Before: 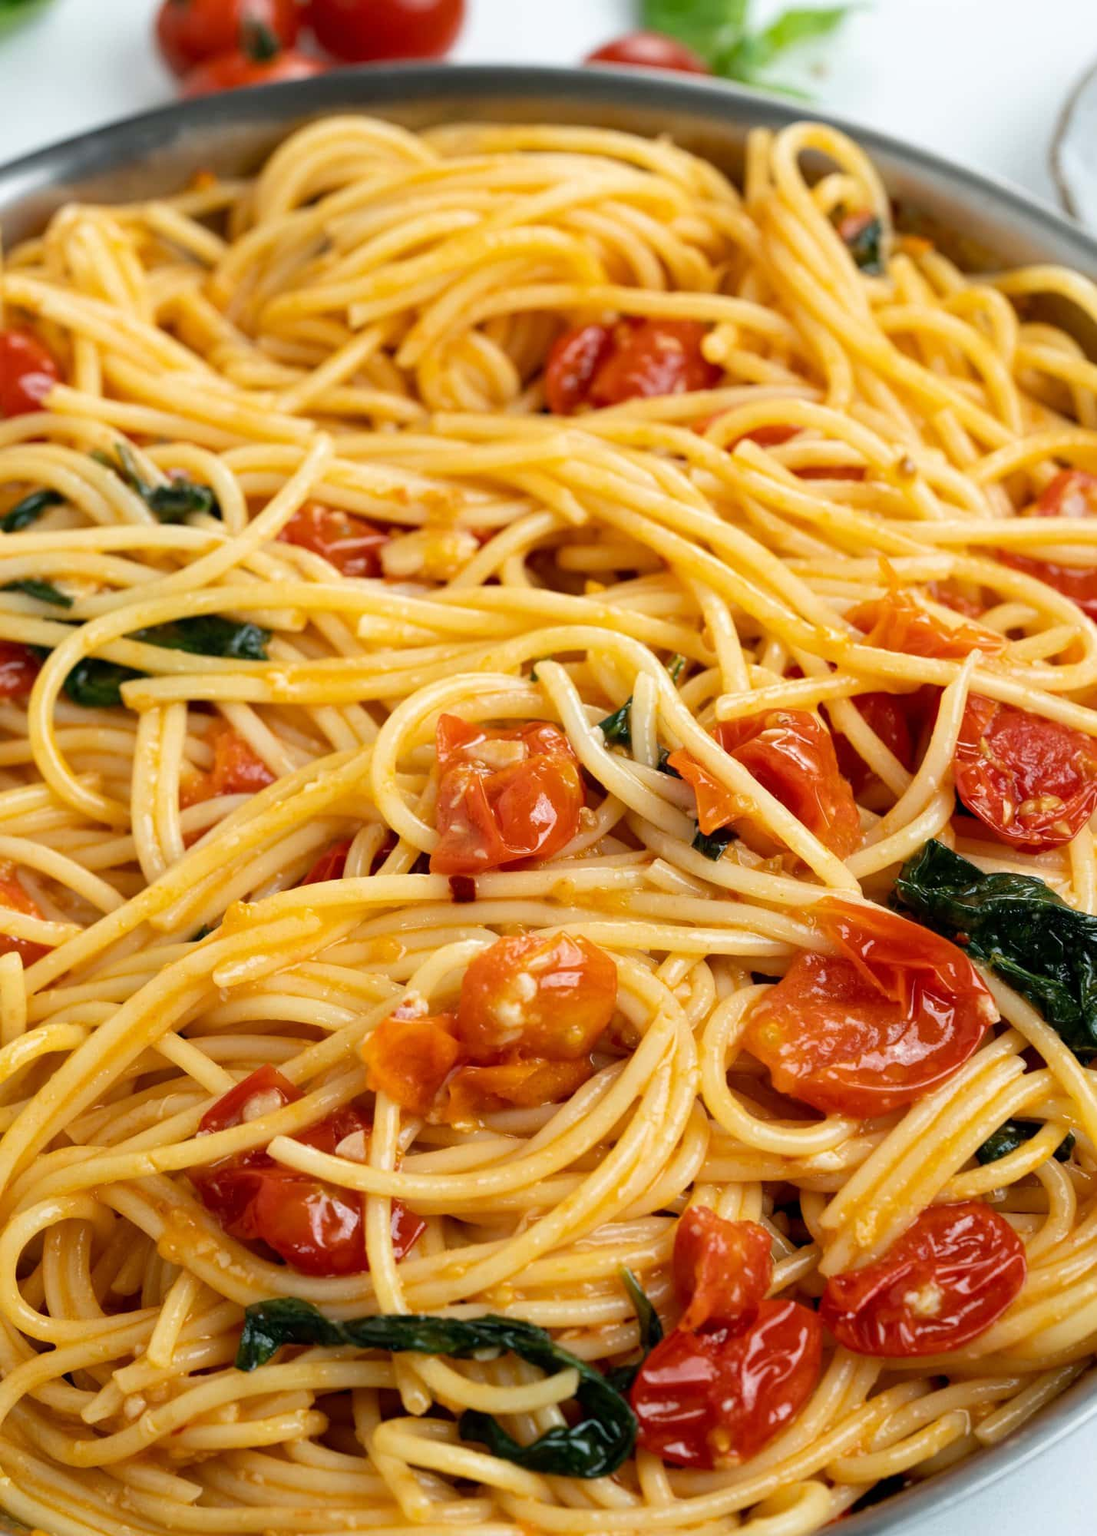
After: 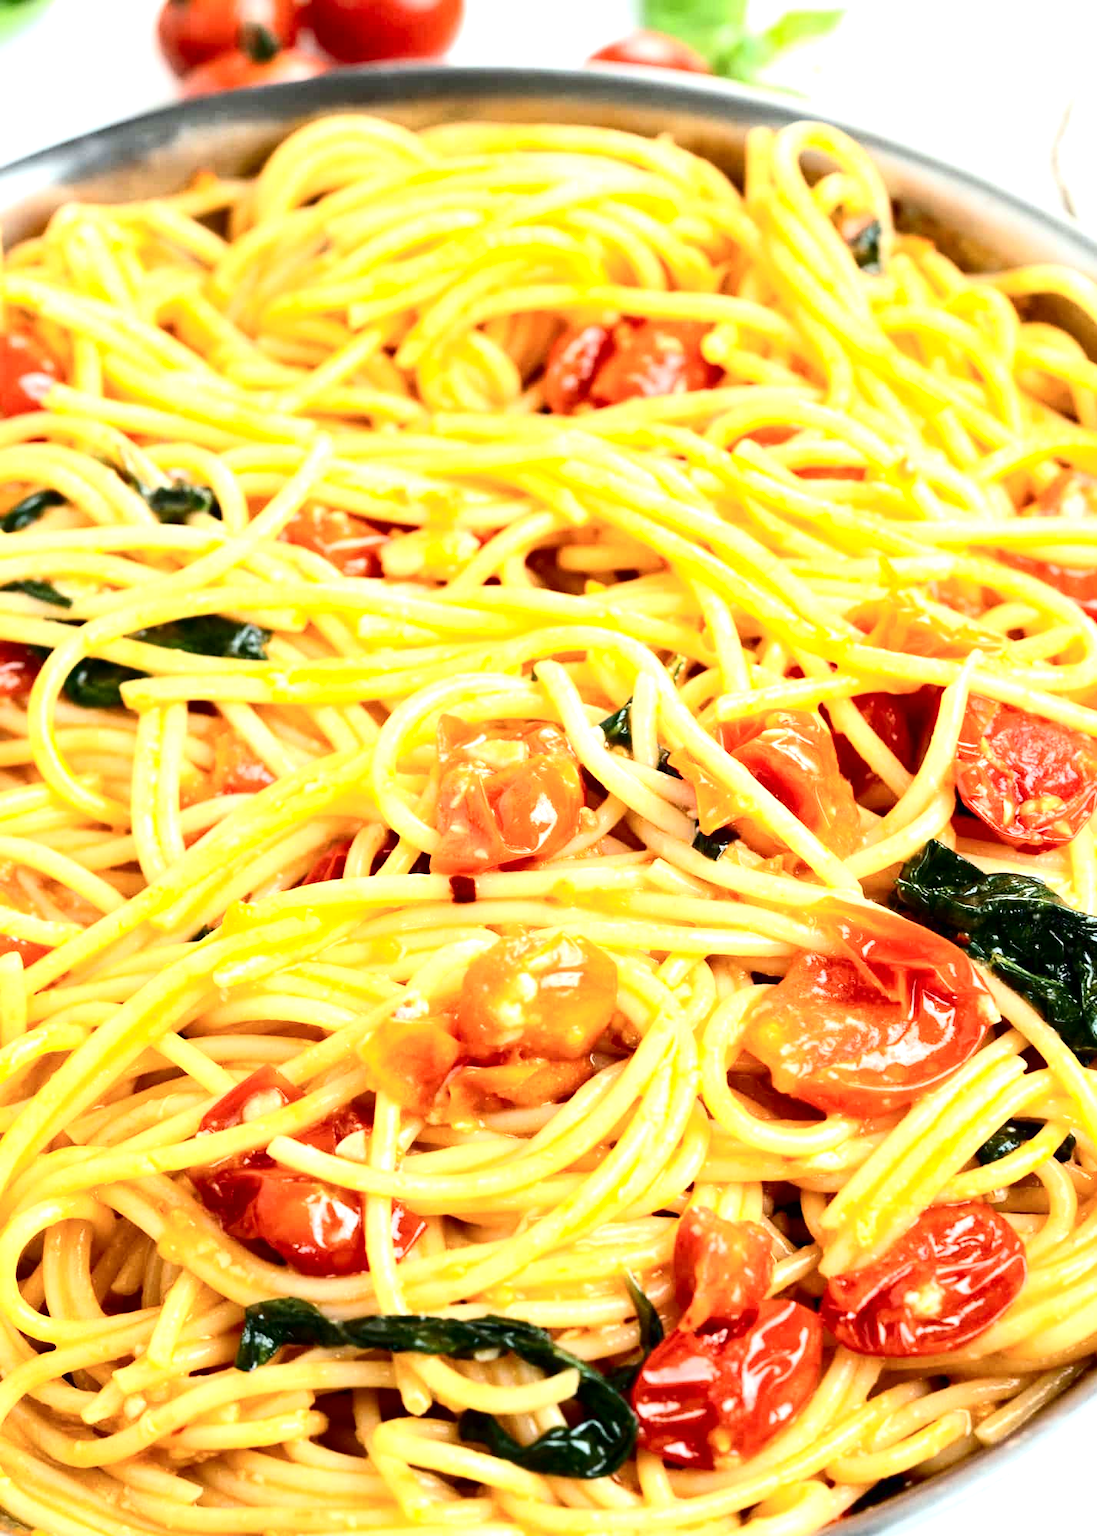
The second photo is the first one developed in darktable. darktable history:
local contrast: mode bilateral grid, contrast 19, coarseness 50, detail 120%, midtone range 0.2
exposure: black level correction 0, exposure 1.38 EV, compensate highlight preservation false
contrast brightness saturation: contrast 0.292
